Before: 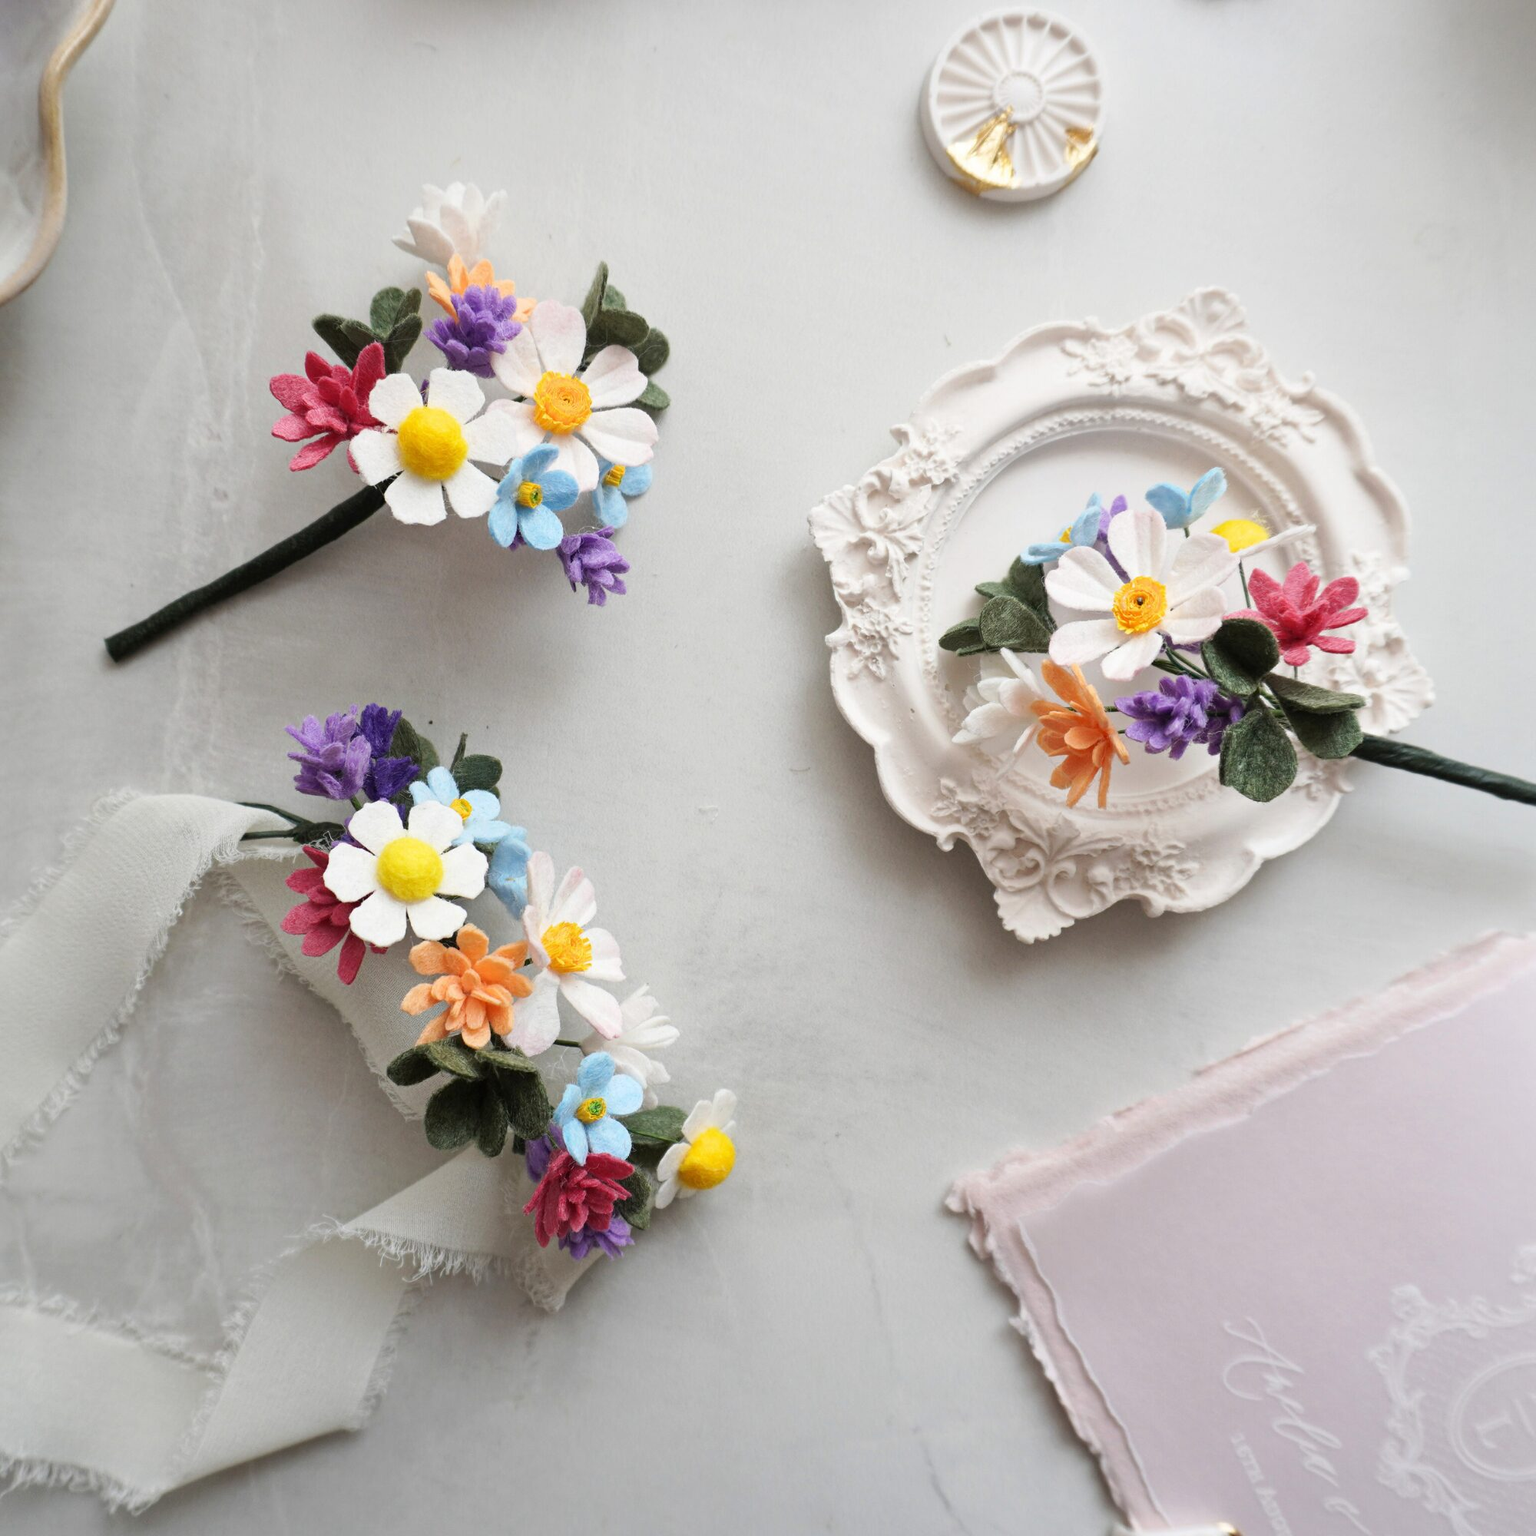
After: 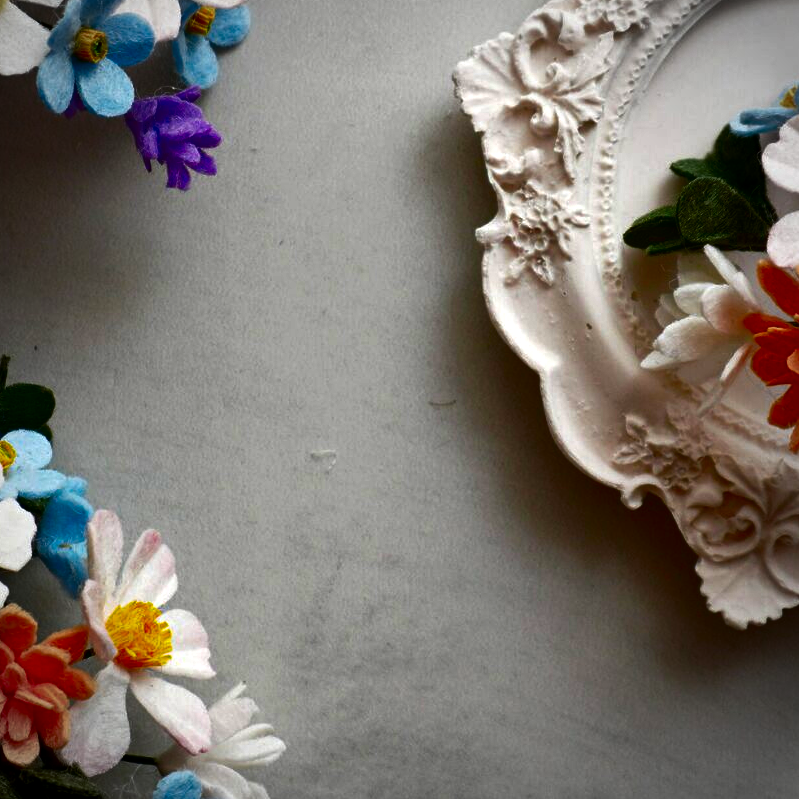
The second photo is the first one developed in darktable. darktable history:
vignetting: on, module defaults
contrast brightness saturation: brightness -1, saturation 1
crop: left 30%, top 30%, right 30%, bottom 30%
exposure: black level correction 0.001, exposure 0.14 EV, compensate highlight preservation false
